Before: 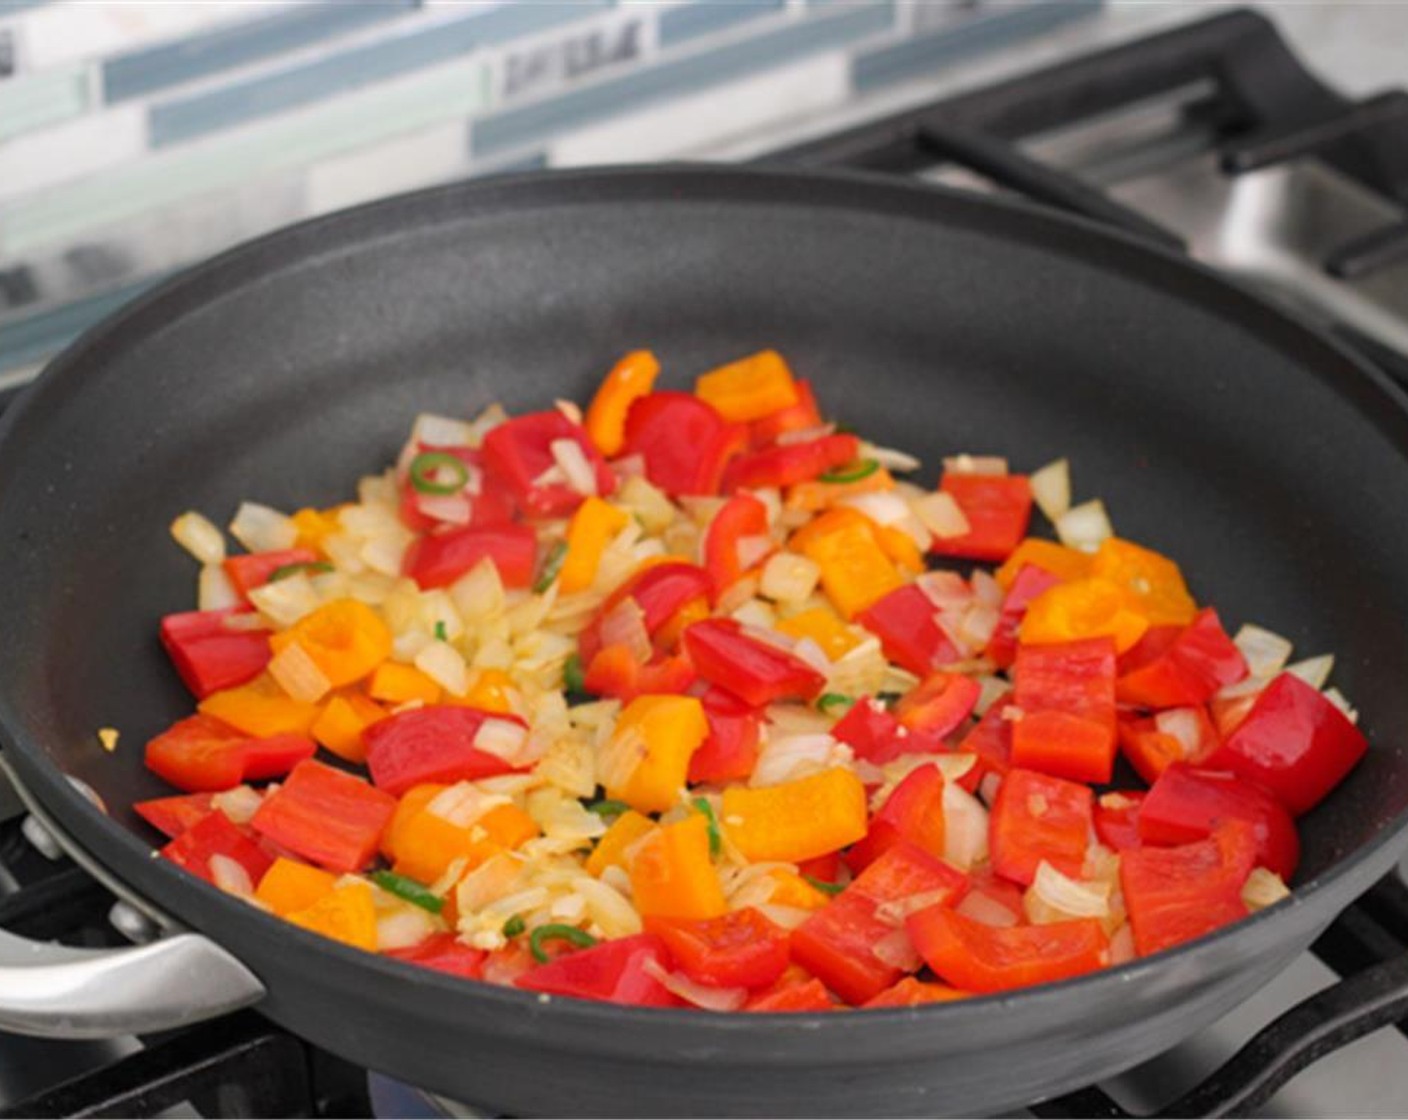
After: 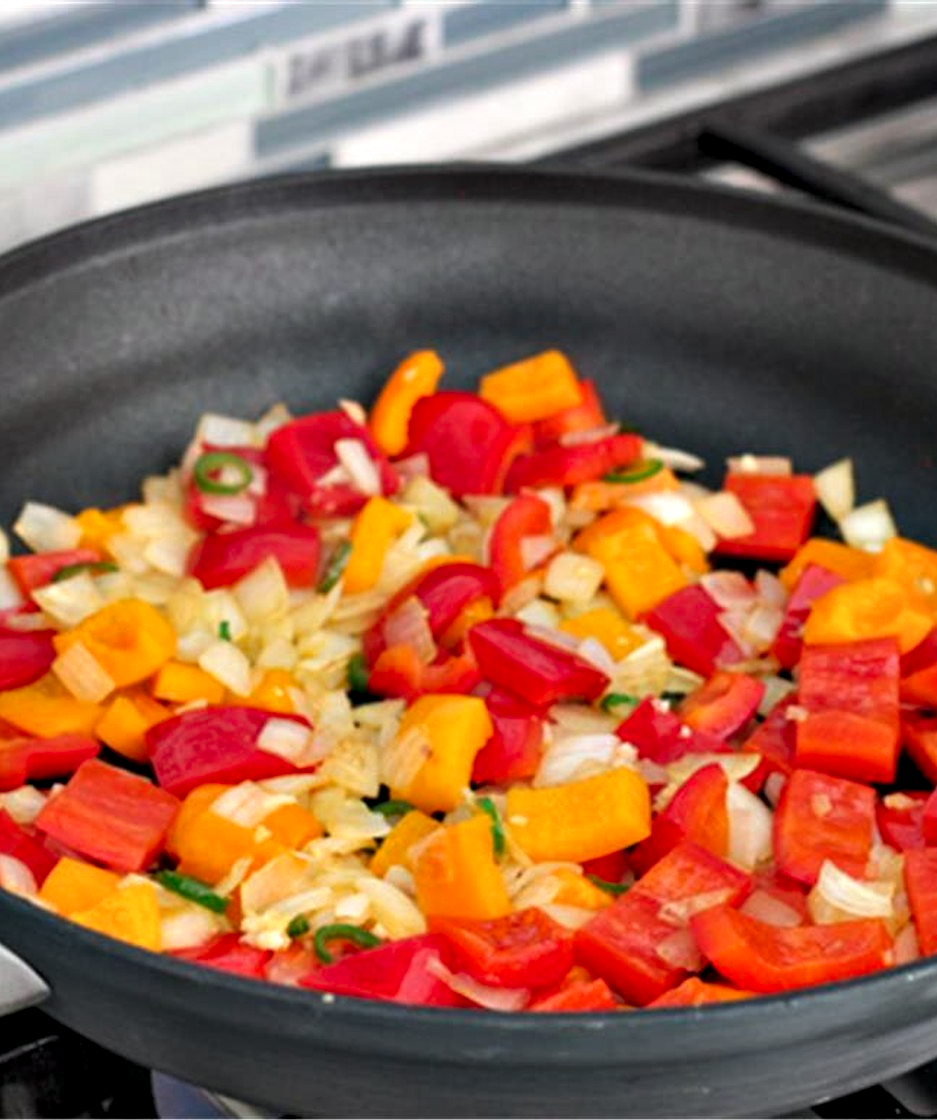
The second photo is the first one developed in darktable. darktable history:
contrast equalizer: octaves 7, y [[0.6 ×6], [0.55 ×6], [0 ×6], [0 ×6], [0 ×6]]
crop and rotate: left 15.374%, right 18.023%
